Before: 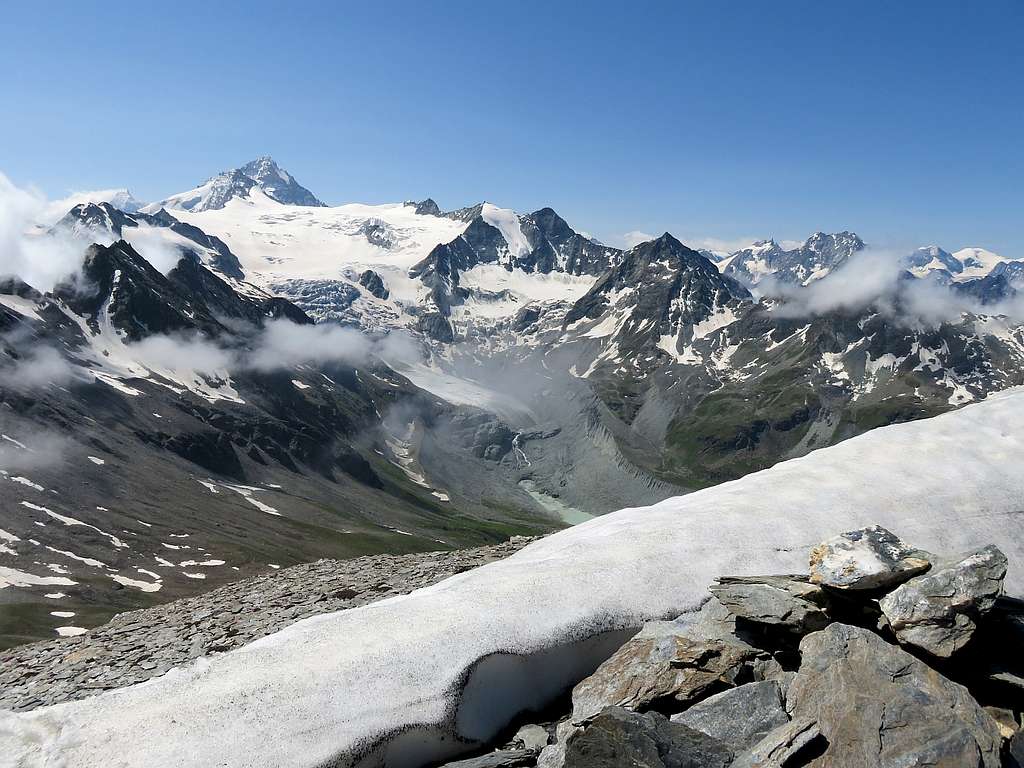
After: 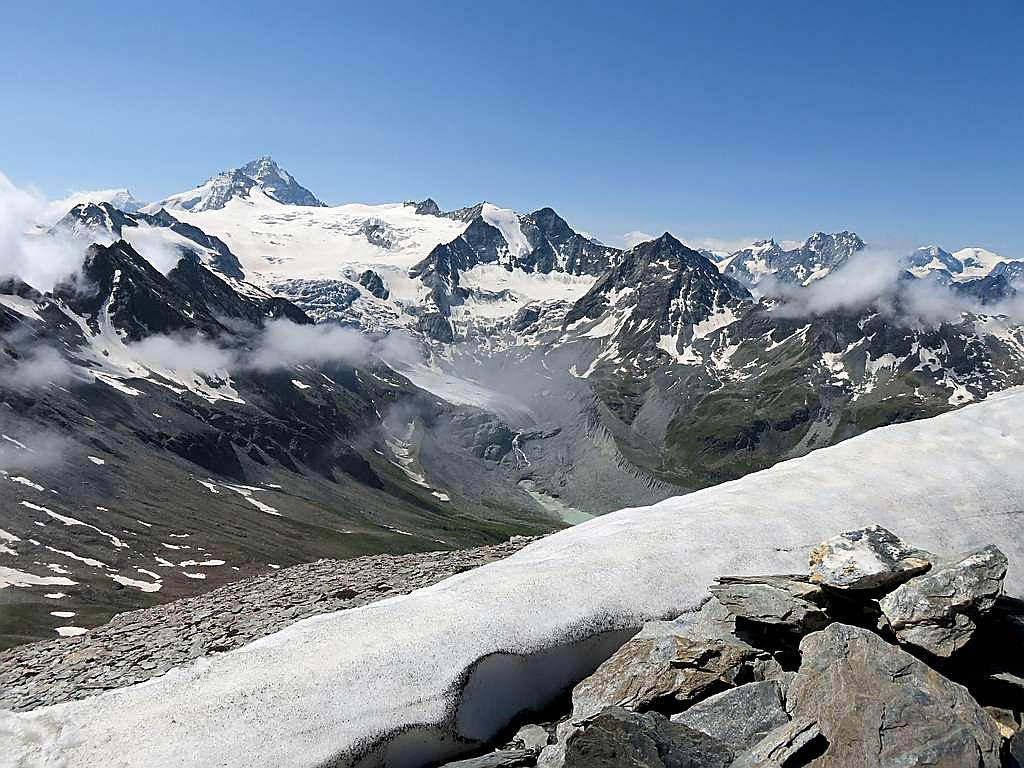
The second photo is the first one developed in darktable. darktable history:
sharpen: amount 0.539
